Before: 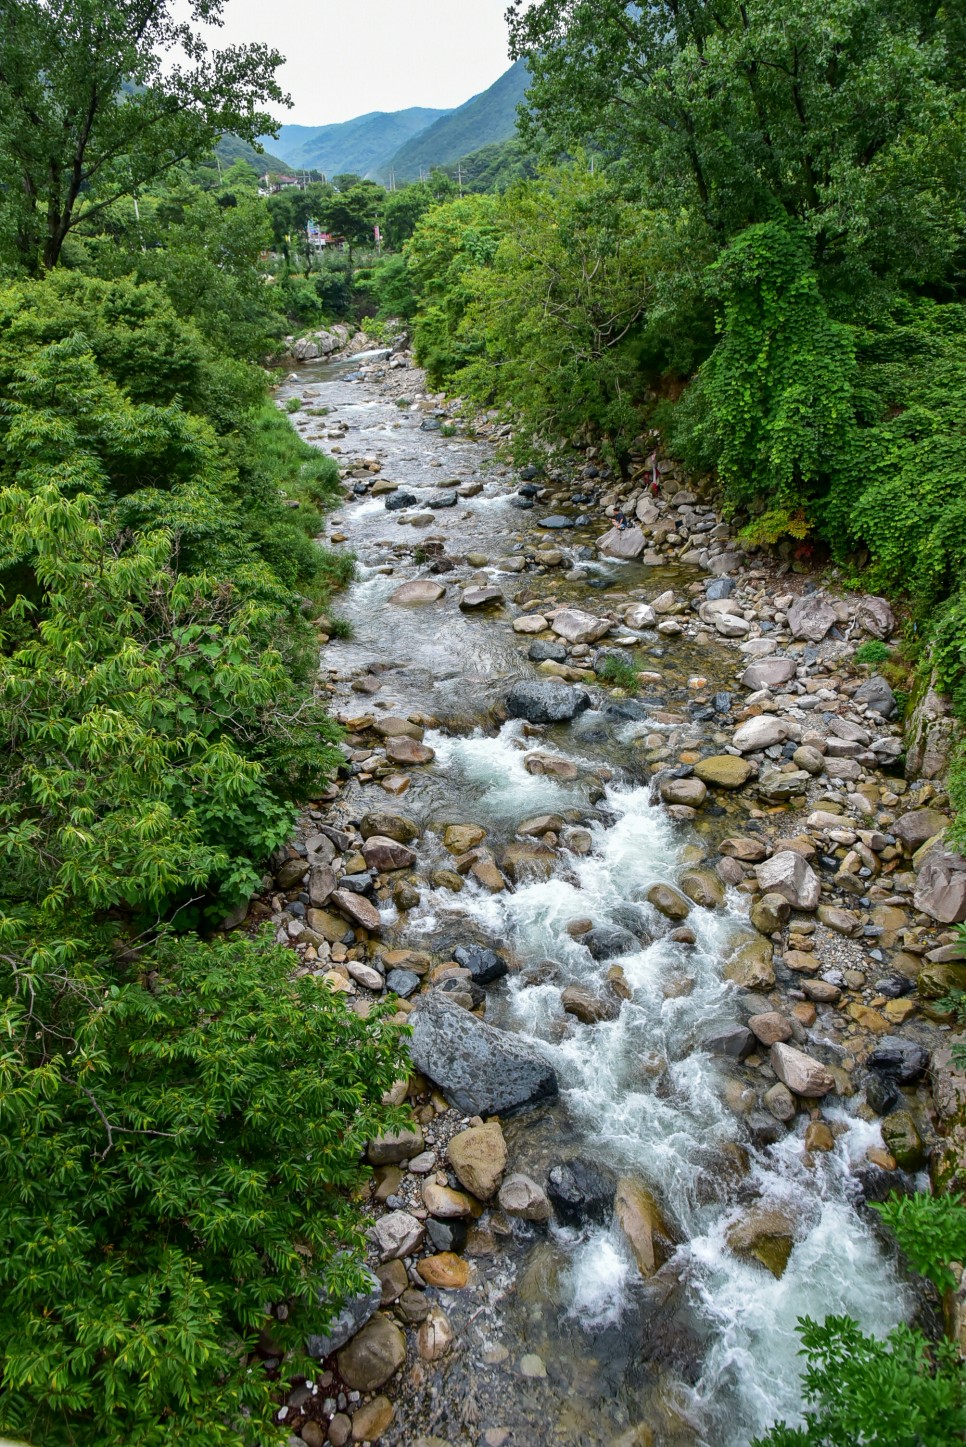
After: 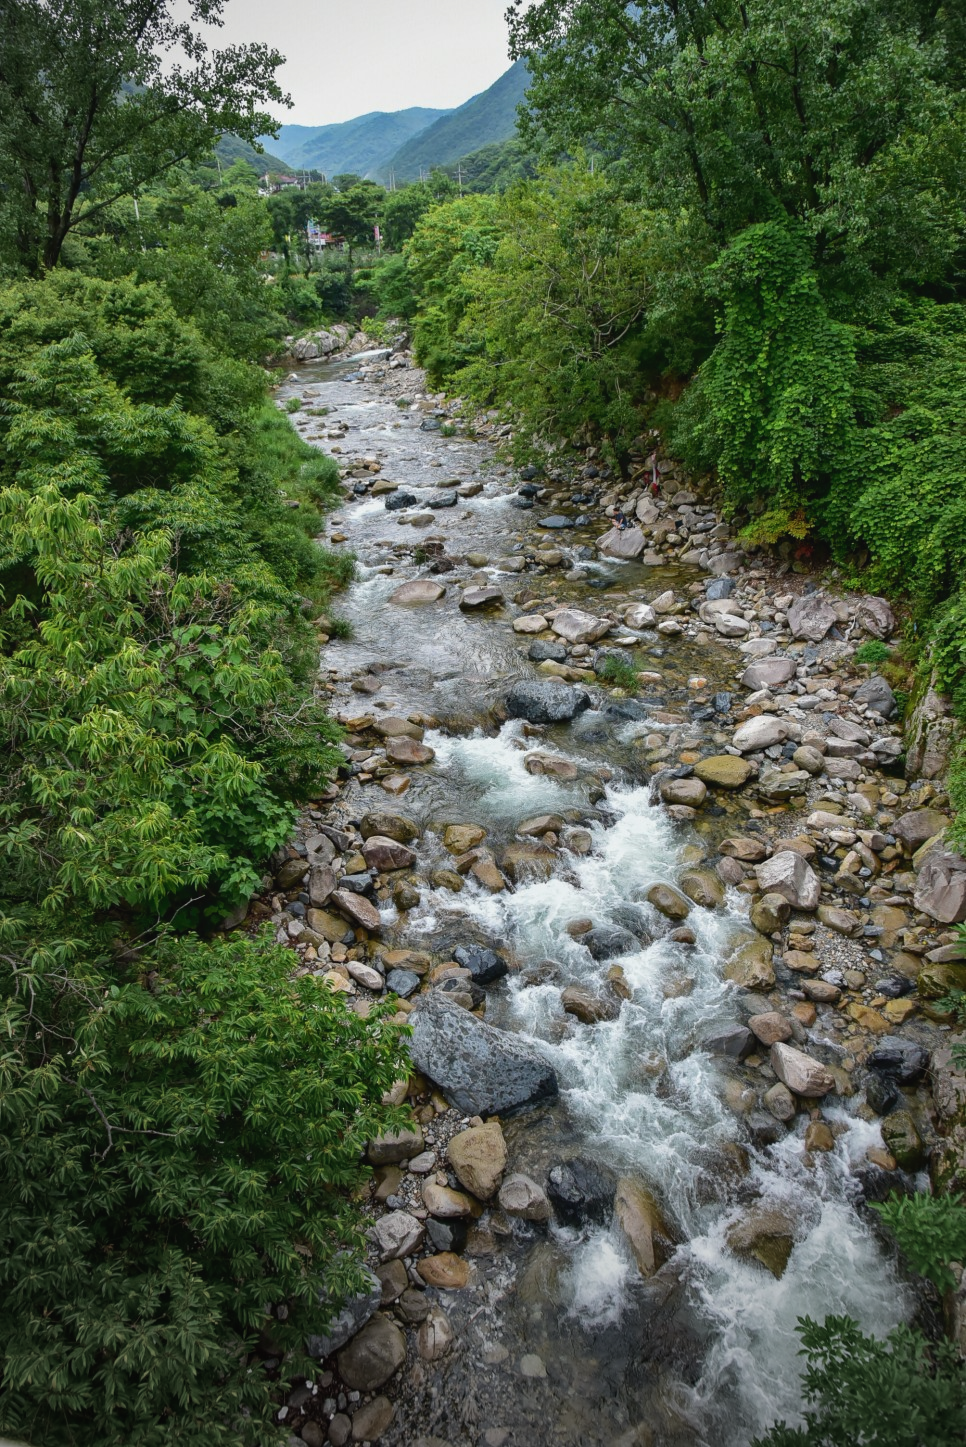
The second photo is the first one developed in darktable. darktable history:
contrast brightness saturation: contrast -0.08, brightness -0.04, saturation -0.11
vignetting: fall-off start 73.57%, center (0.22, -0.235)
